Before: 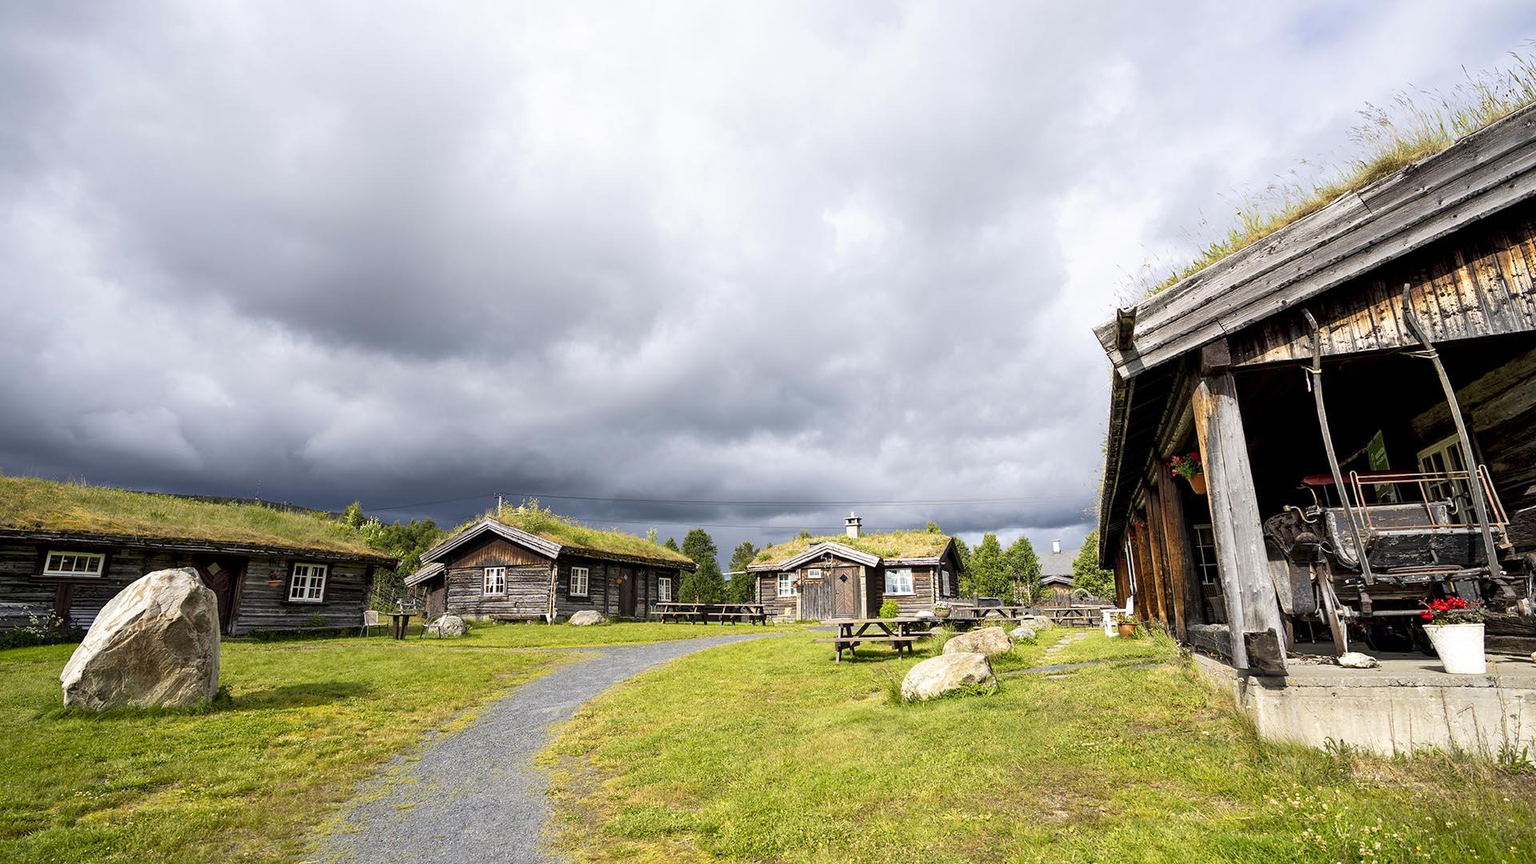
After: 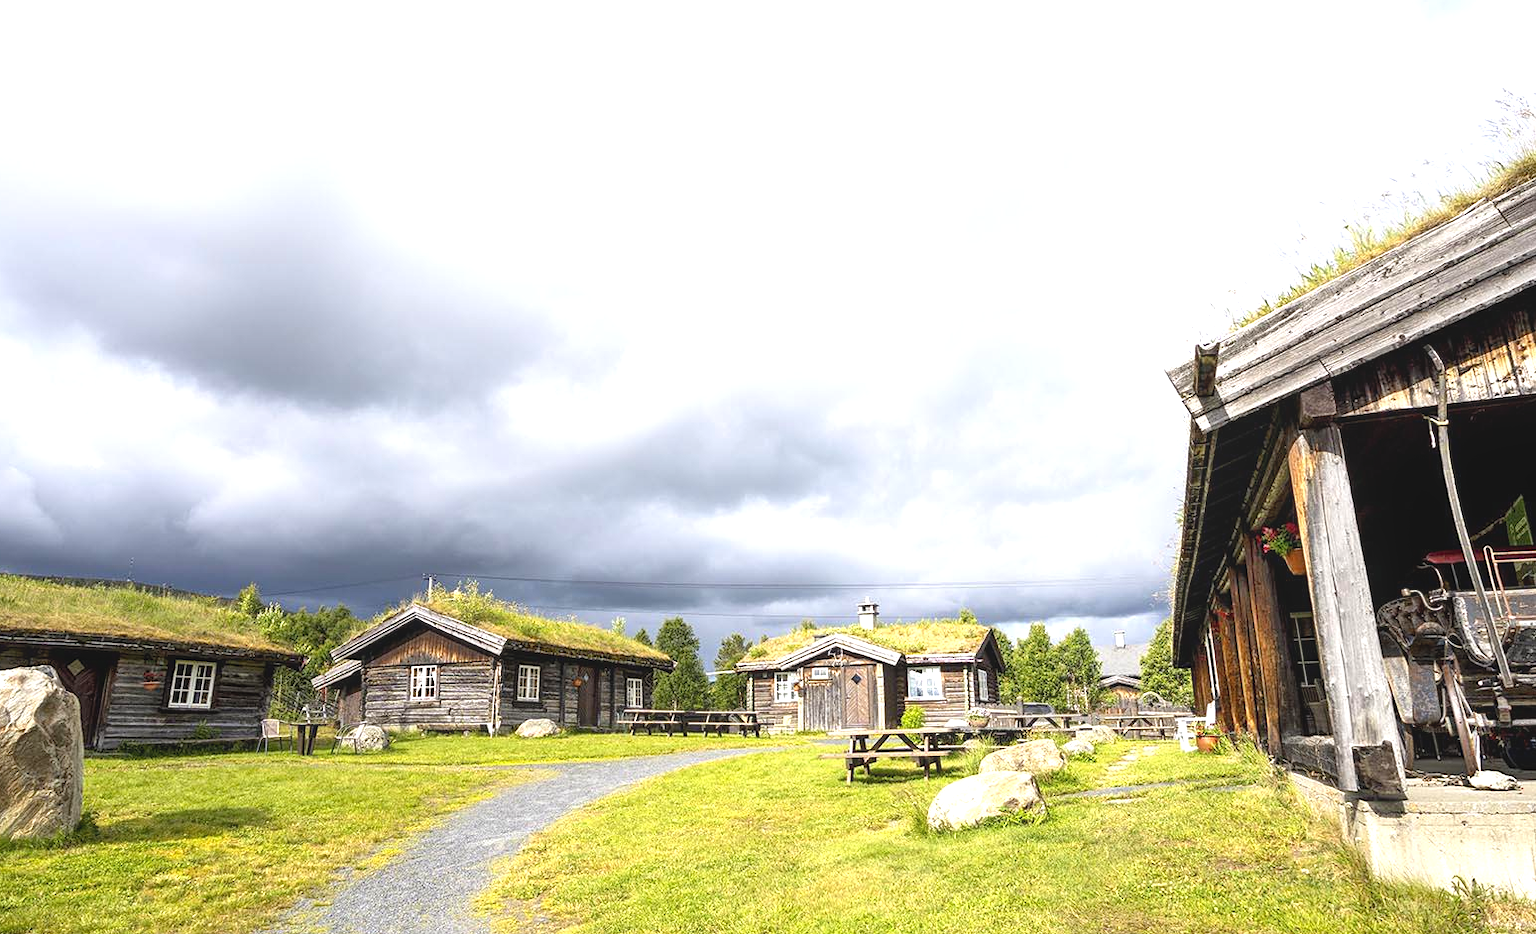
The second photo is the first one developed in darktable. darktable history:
contrast equalizer: octaves 7, y [[0.5, 0.488, 0.462, 0.461, 0.491, 0.5], [0.5 ×6], [0.5 ×6], [0 ×6], [0 ×6]]
crop: left 9.993%, top 3.609%, right 9.298%, bottom 9.127%
exposure: exposure 0.763 EV, compensate exposure bias true, compensate highlight preservation false
local contrast: detail 110%
